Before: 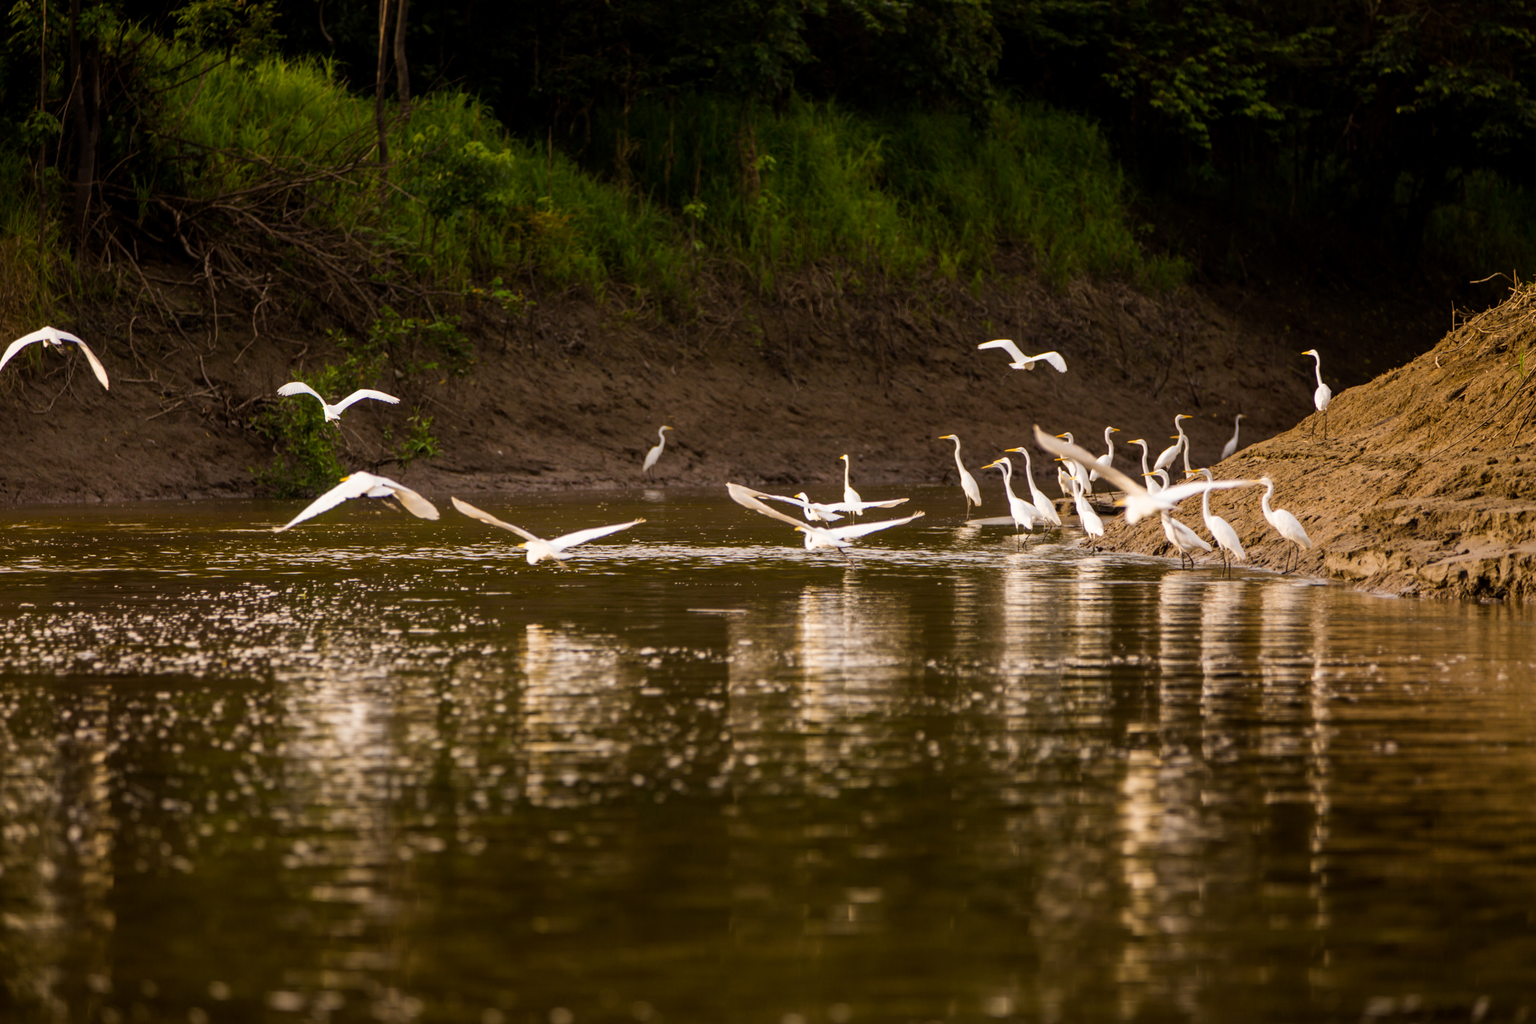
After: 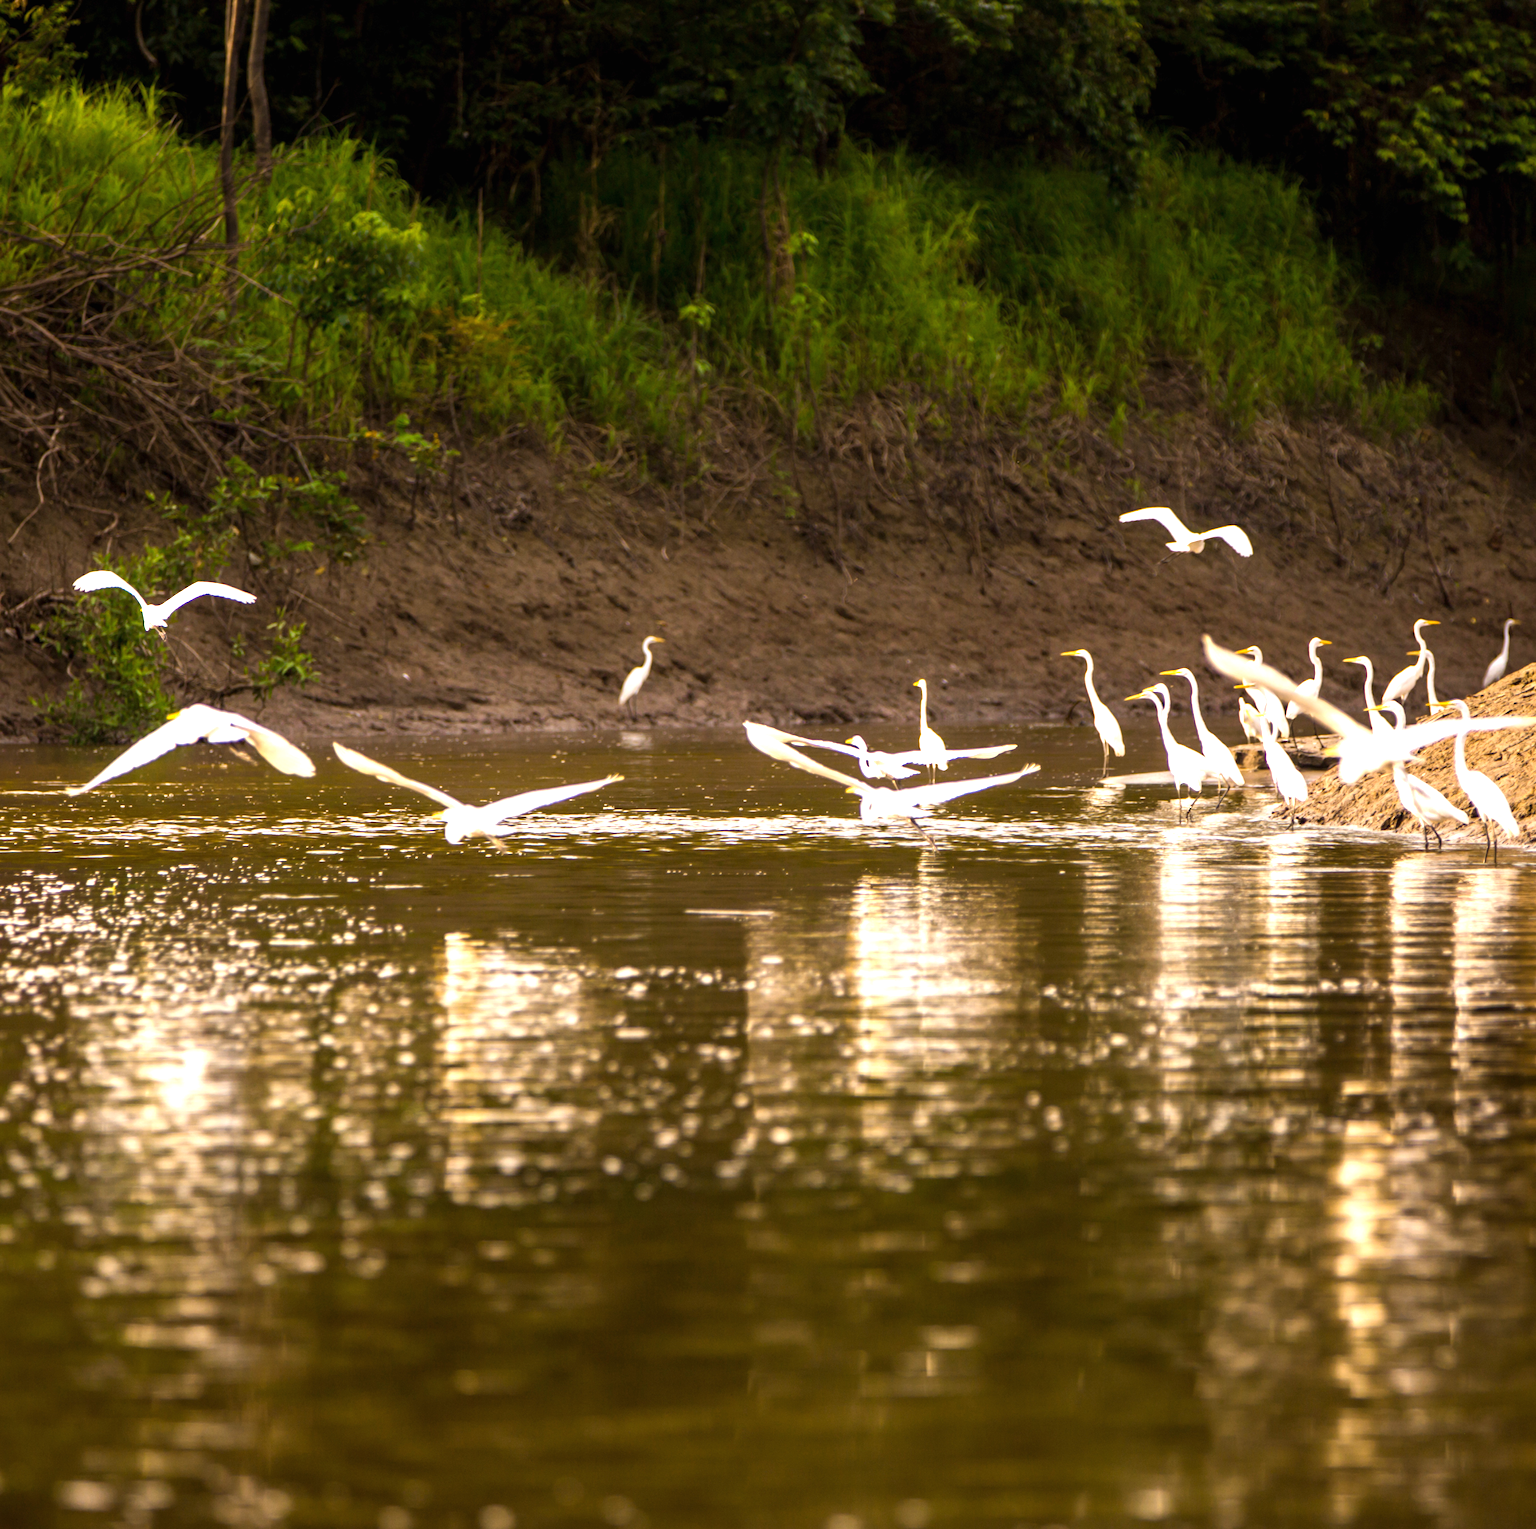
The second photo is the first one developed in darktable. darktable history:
tone equalizer: edges refinement/feathering 500, mask exposure compensation -1.57 EV, preserve details no
exposure: black level correction 0, exposure 1.2 EV, compensate highlight preservation false
crop and rotate: left 14.882%, right 18.162%
